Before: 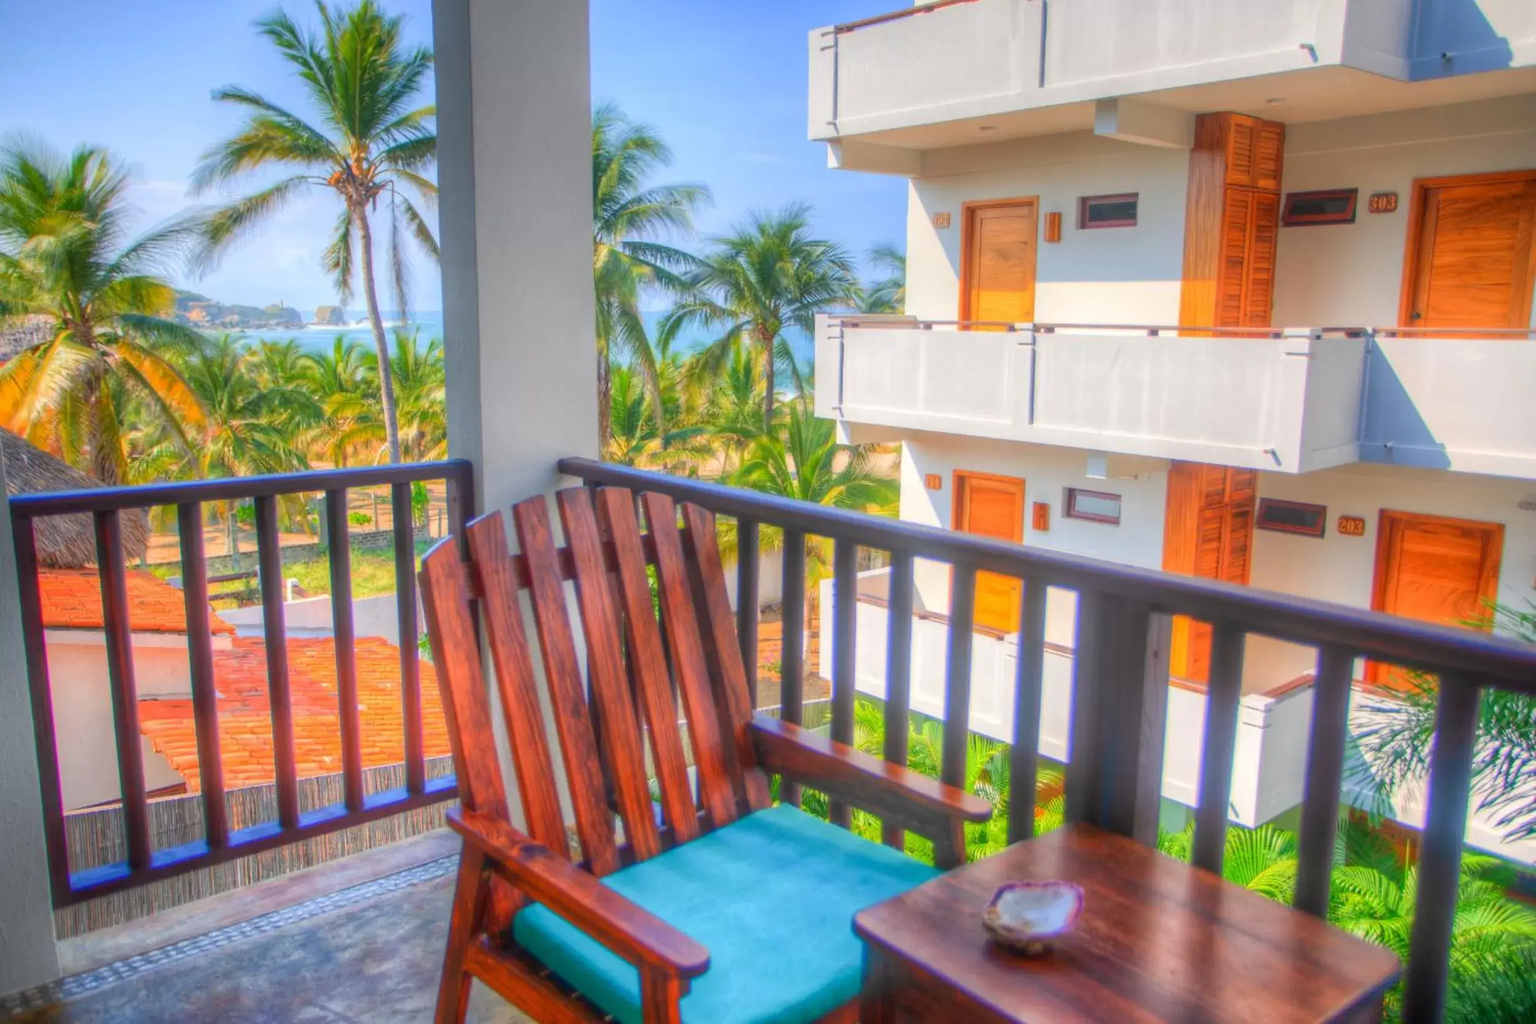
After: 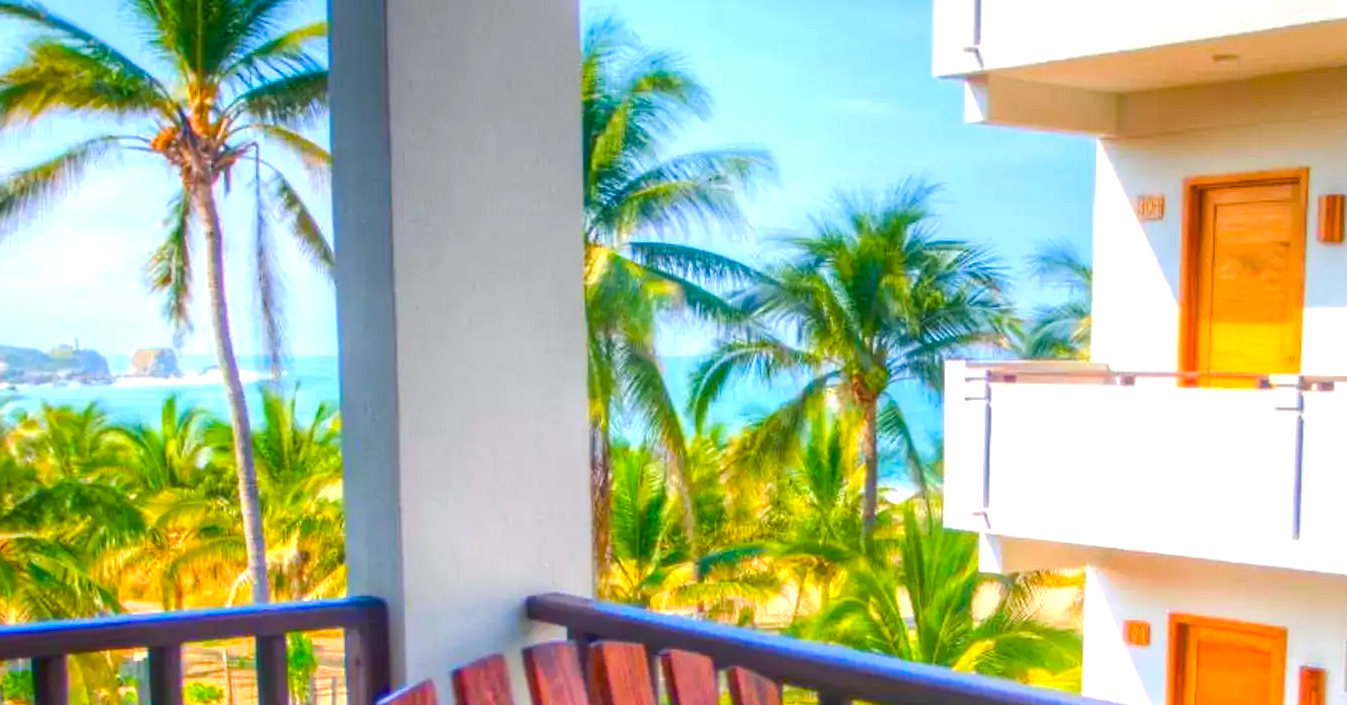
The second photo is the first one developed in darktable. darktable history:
color balance rgb: global offset › luminance -0.37%, perceptual saturation grading › highlights -17.77%, perceptual saturation grading › mid-tones 33.1%, perceptual saturation grading › shadows 50.52%, perceptual brilliance grading › highlights 20%, perceptual brilliance grading › mid-tones 20%, perceptual brilliance grading › shadows -20%, global vibrance 50%
crop: left 15.306%, top 9.065%, right 30.789%, bottom 48.638%
